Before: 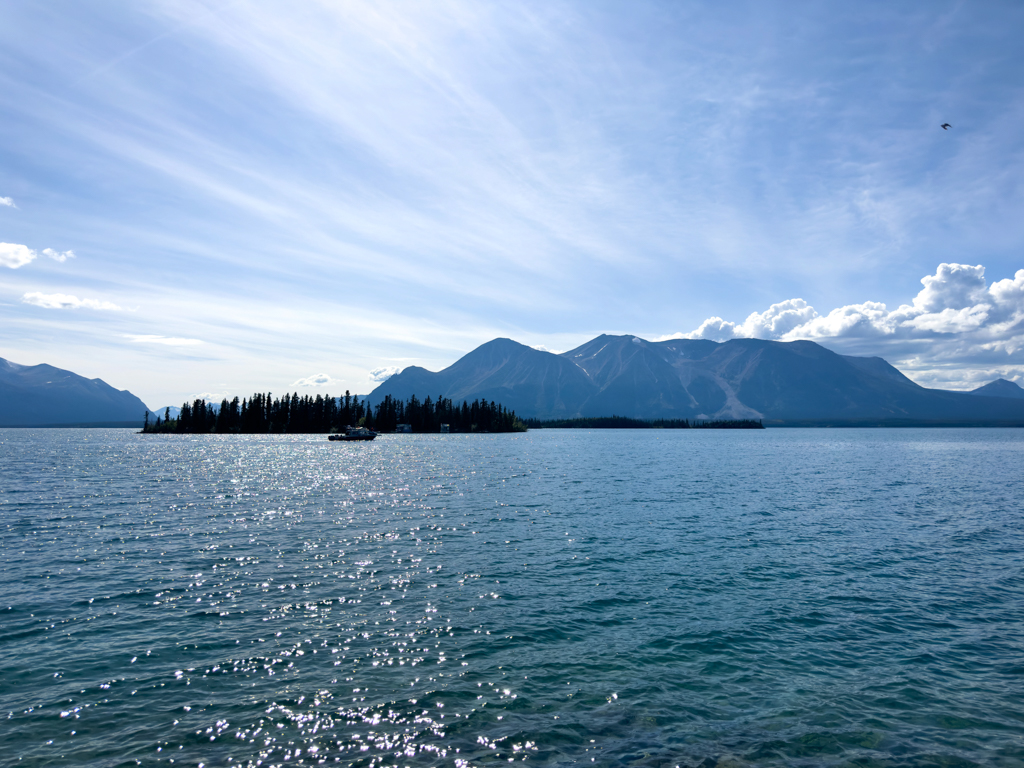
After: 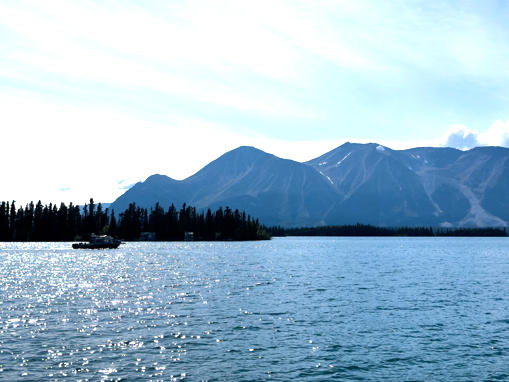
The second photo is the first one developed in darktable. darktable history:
tone equalizer: -8 EV -0.761 EV, -7 EV -0.672 EV, -6 EV -0.639 EV, -5 EV -0.397 EV, -3 EV 0.365 EV, -2 EV 0.6 EV, -1 EV 0.681 EV, +0 EV 0.723 EV, edges refinement/feathering 500, mask exposure compensation -1.57 EV, preserve details no
crop: left 25.028%, top 25.093%, right 25.204%, bottom 25.086%
